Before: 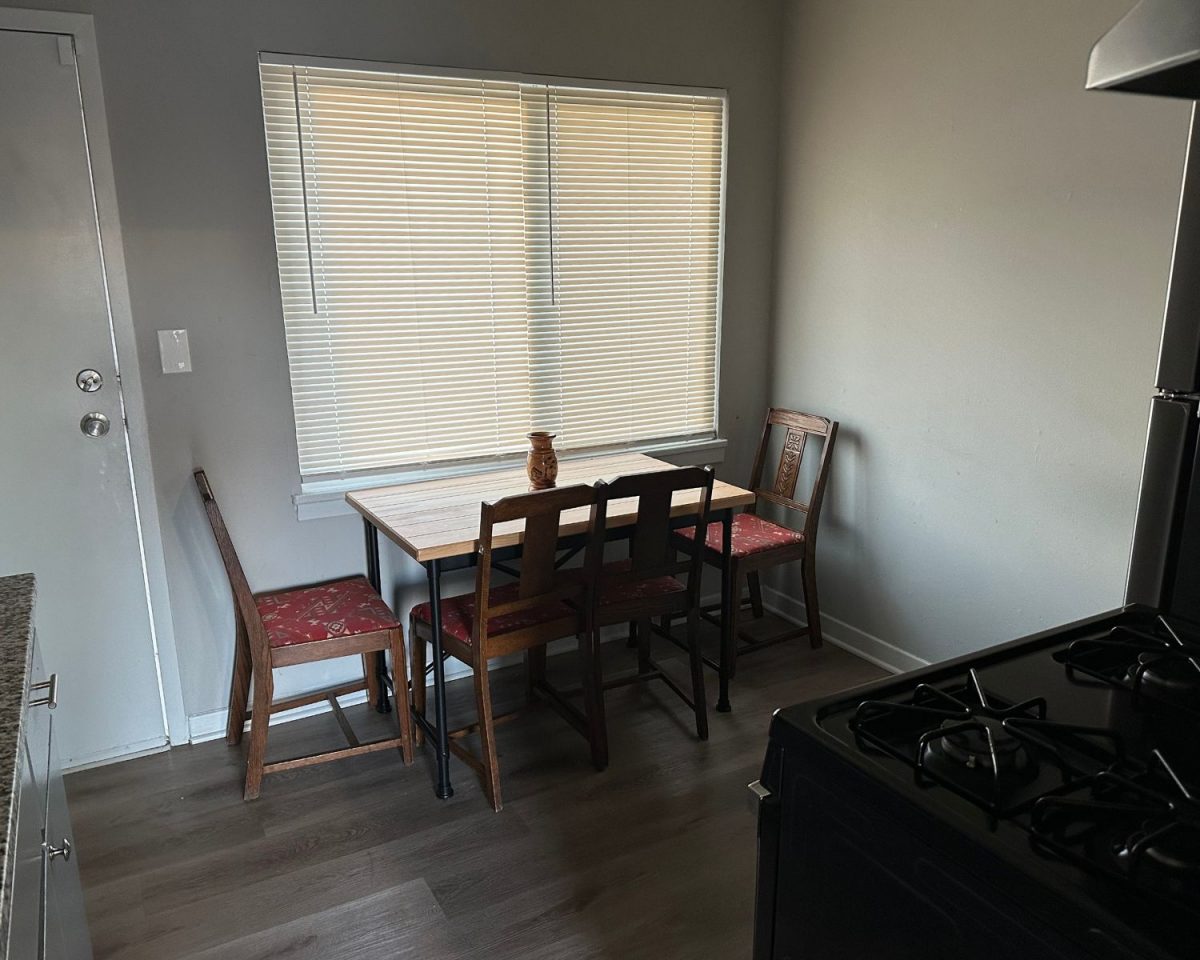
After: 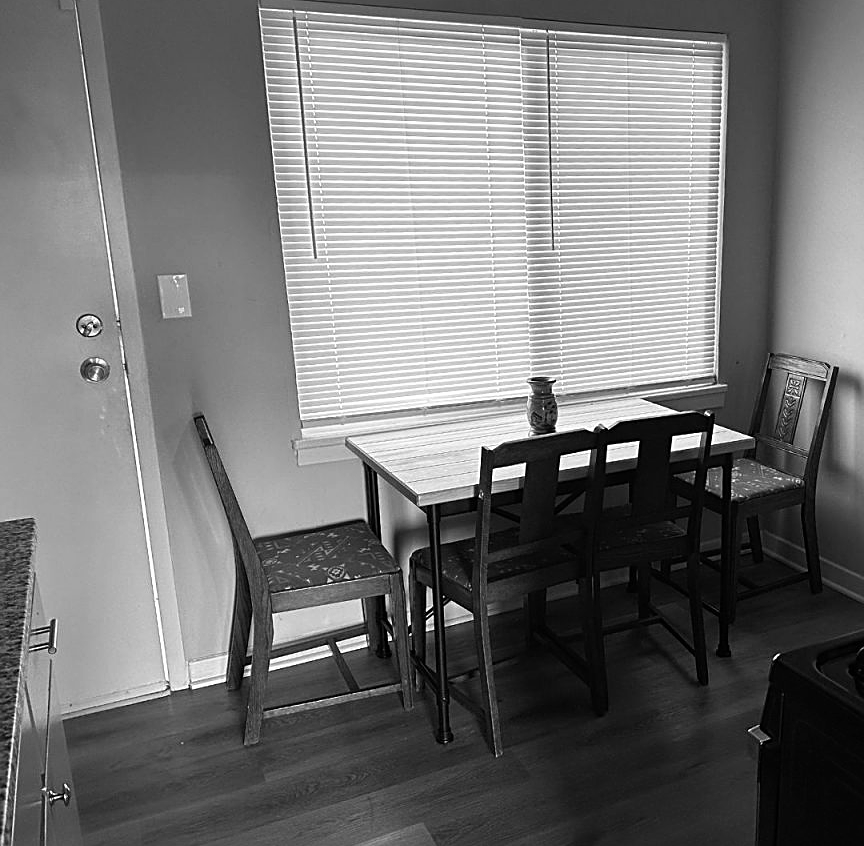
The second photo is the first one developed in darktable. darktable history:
monochrome: size 3.1
sharpen: on, module defaults
contrast brightness saturation: saturation -0.05
crop: top 5.803%, right 27.864%, bottom 5.804%
color balance: contrast 10%
